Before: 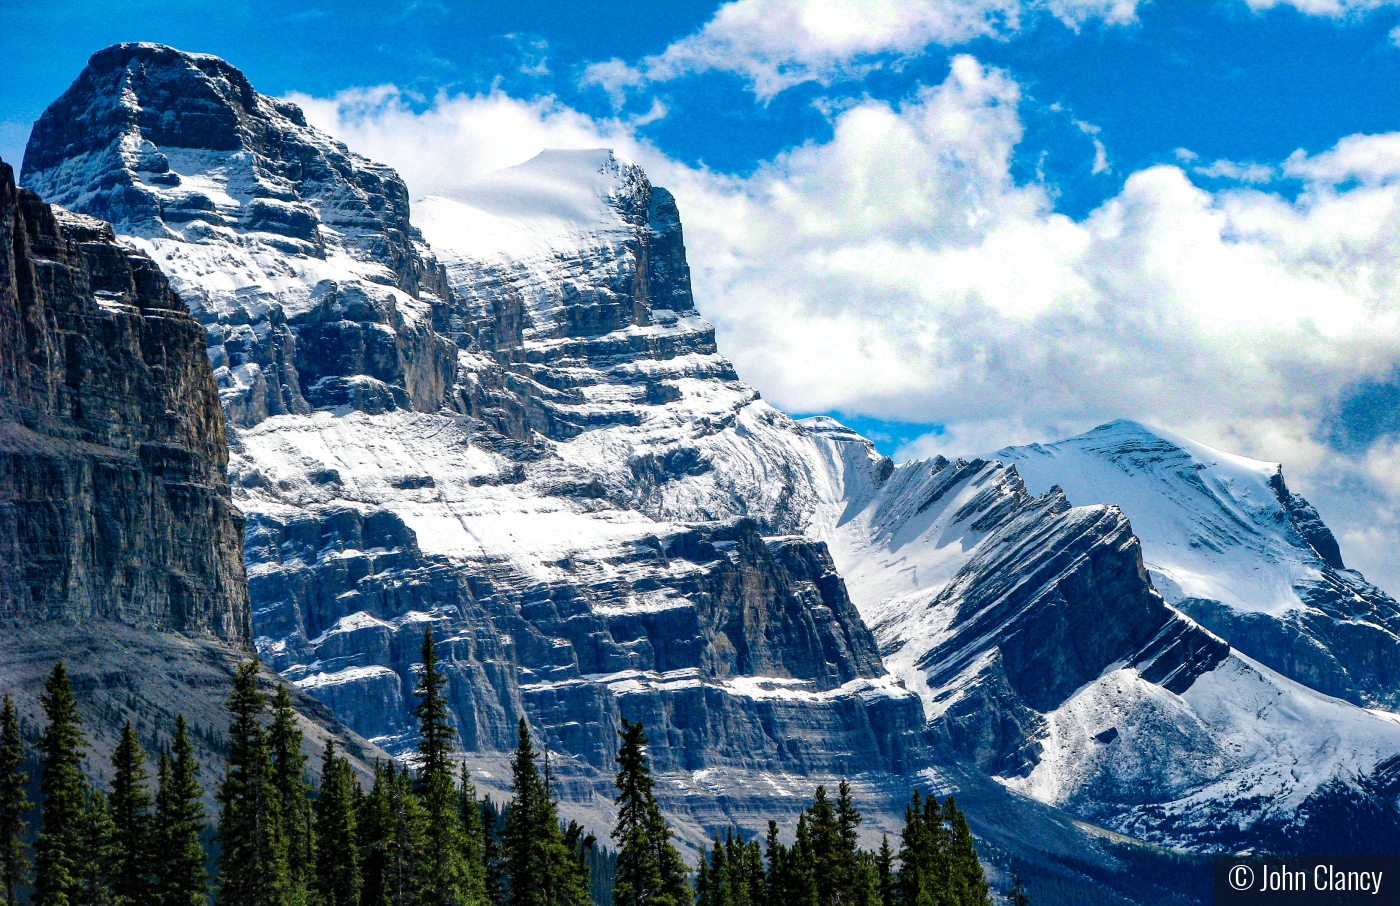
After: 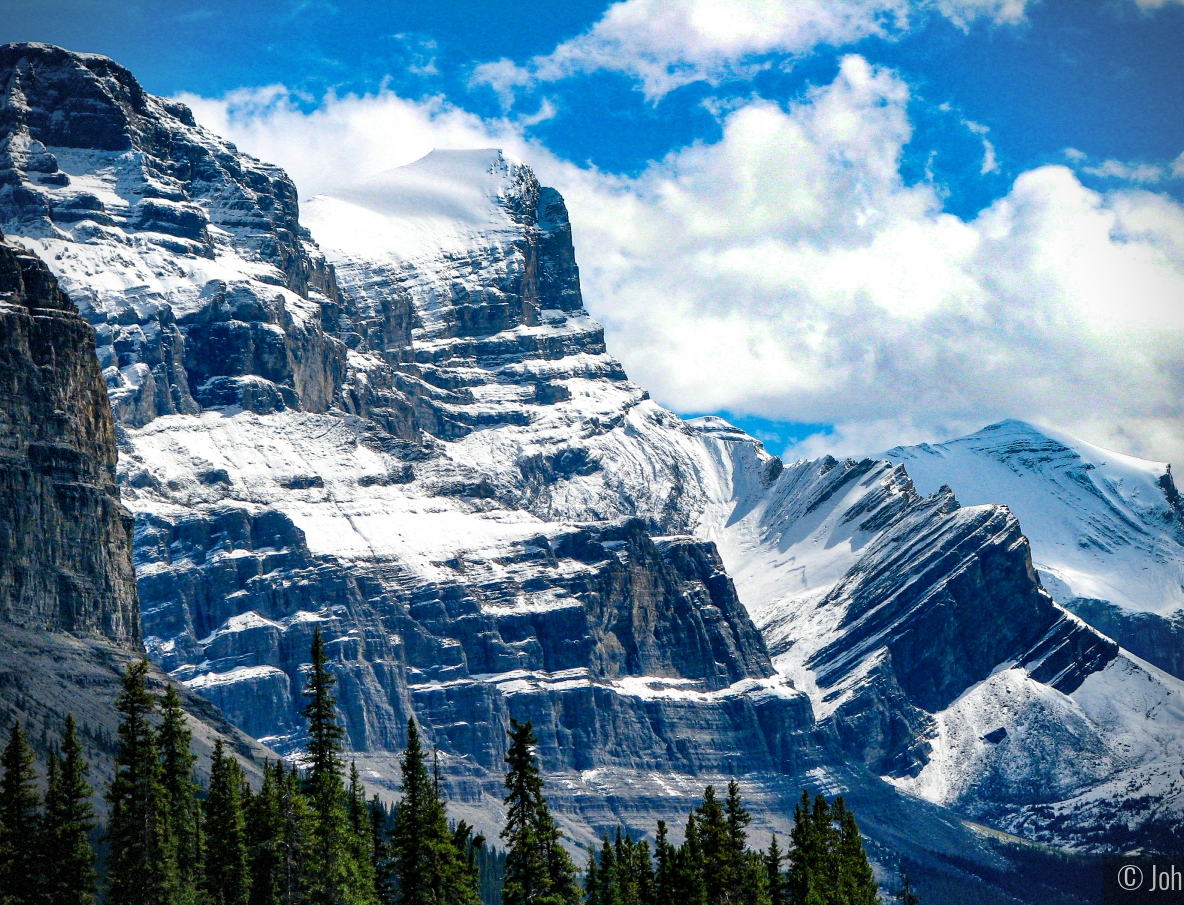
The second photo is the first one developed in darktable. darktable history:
crop: left 7.995%, right 7.422%
vignetting: brightness -0.576, saturation -0.253, dithering 8-bit output
